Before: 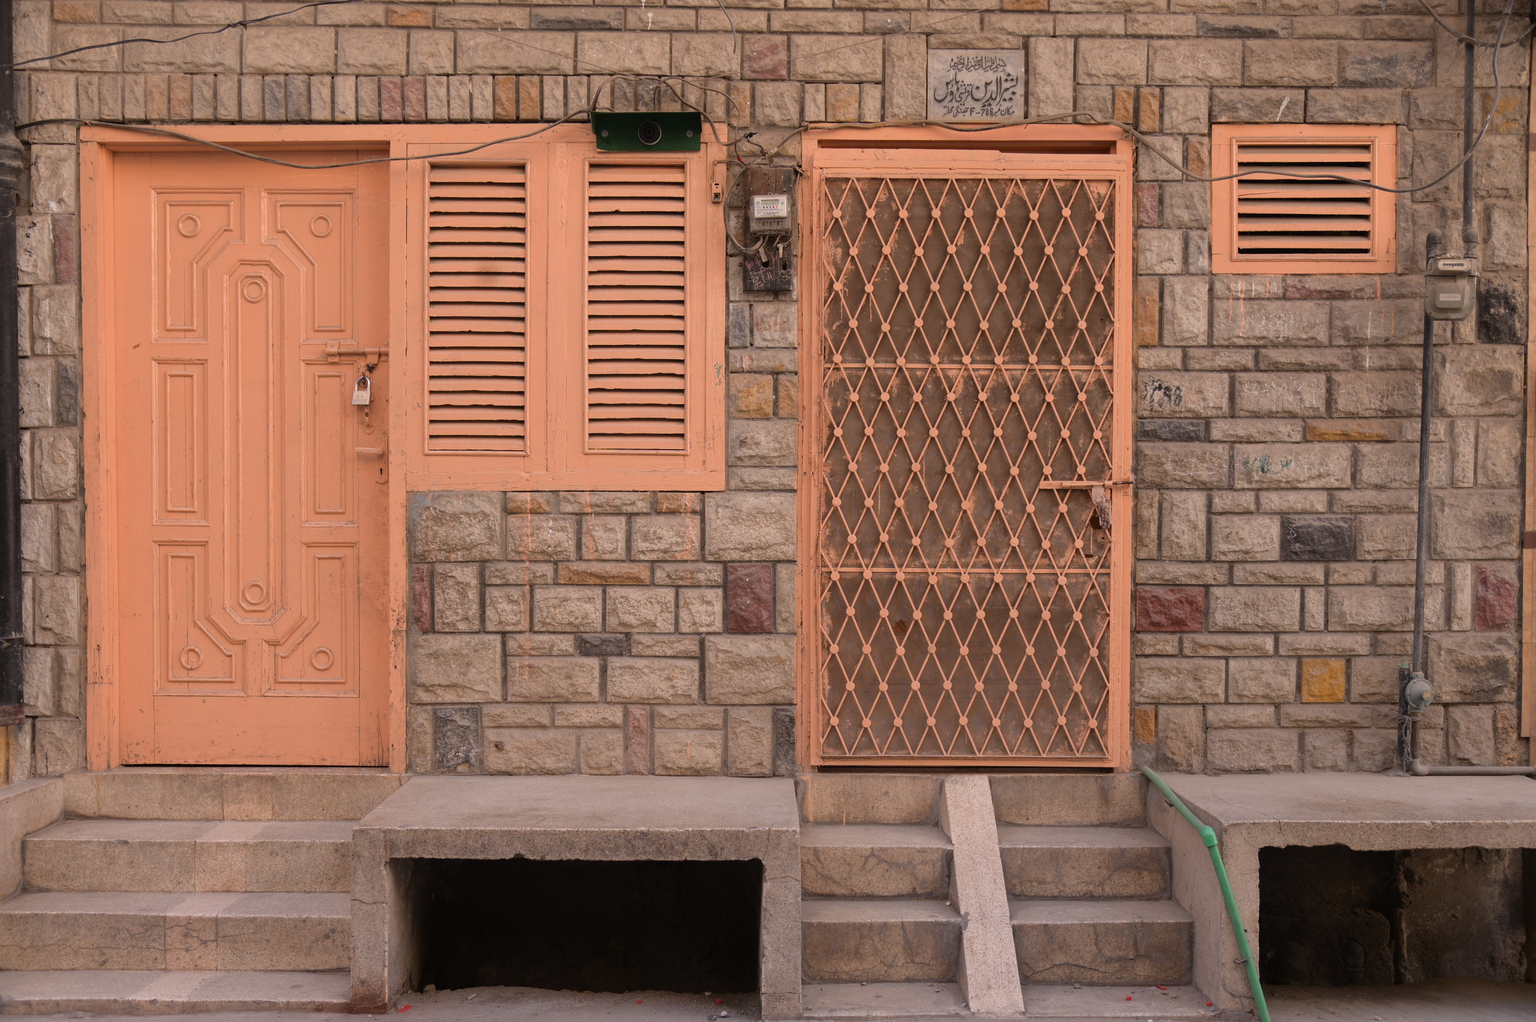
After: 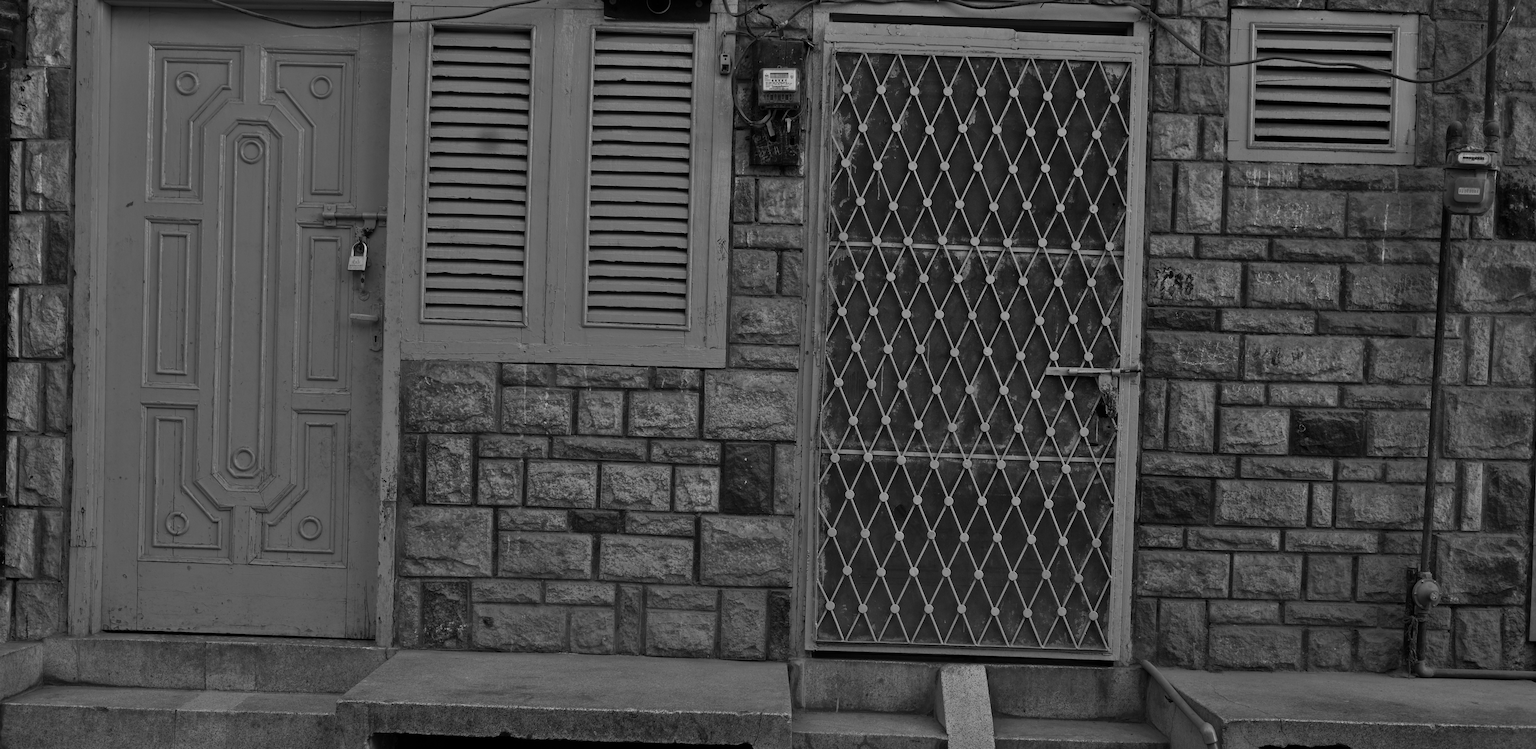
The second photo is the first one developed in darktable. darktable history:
contrast brightness saturation: contrast -0.03, brightness -0.59, saturation -1
shadows and highlights: soften with gaussian
exposure: black level correction 0.001, exposure 0.014 EV, compensate highlight preservation false
rotate and perspective: rotation 1.57°, crop left 0.018, crop right 0.982, crop top 0.039, crop bottom 0.961
white balance: red 0.924, blue 1.095
crop: top 11.038%, bottom 13.962%
